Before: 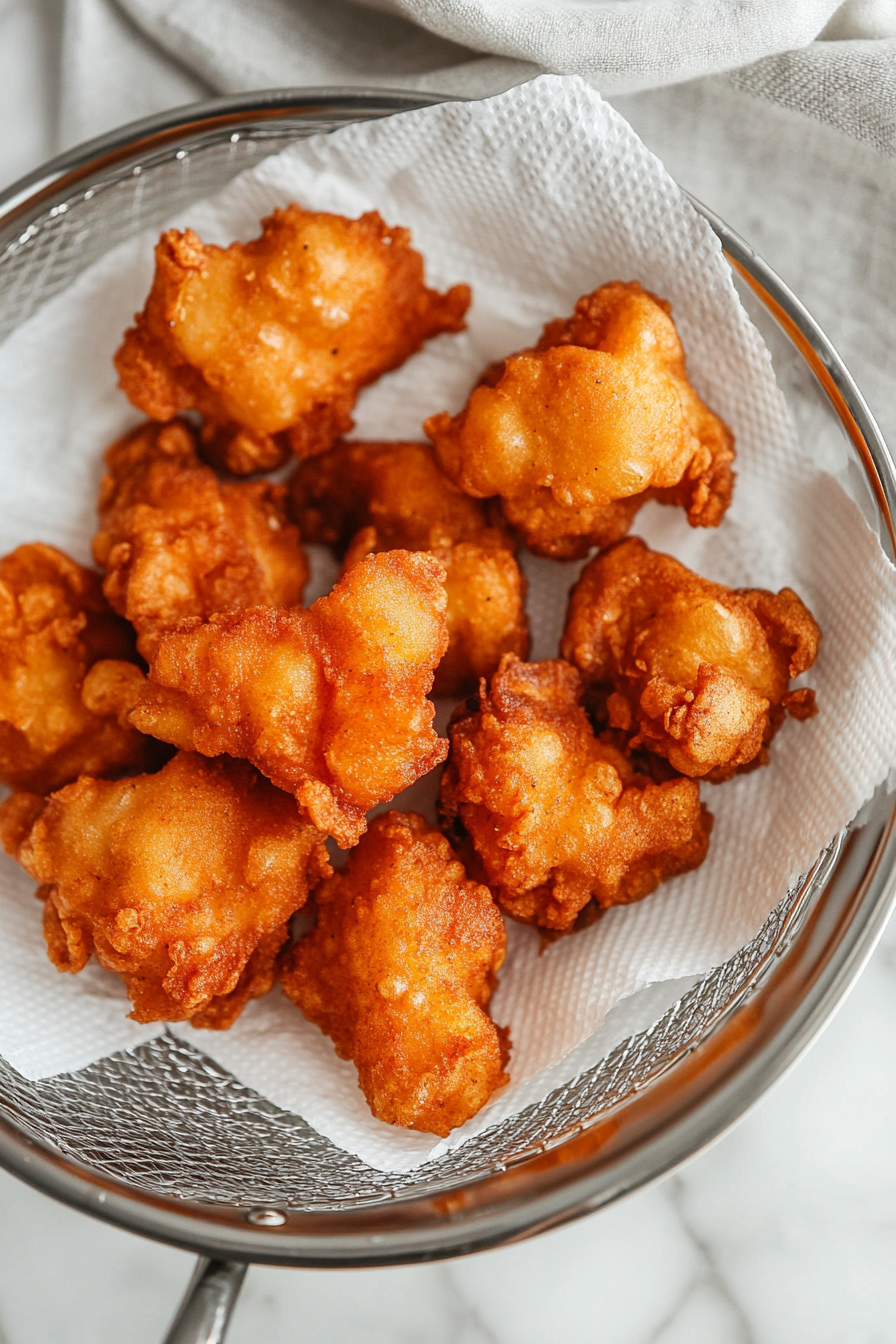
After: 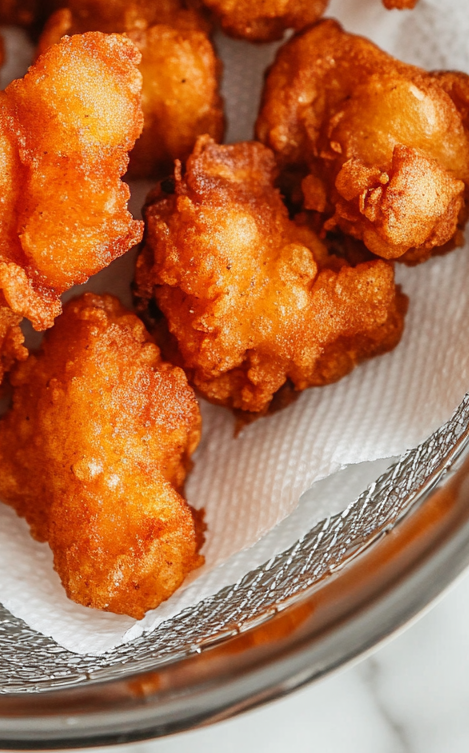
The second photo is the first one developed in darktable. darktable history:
crop: left 34.075%, top 38.596%, right 13.536%, bottom 5.317%
